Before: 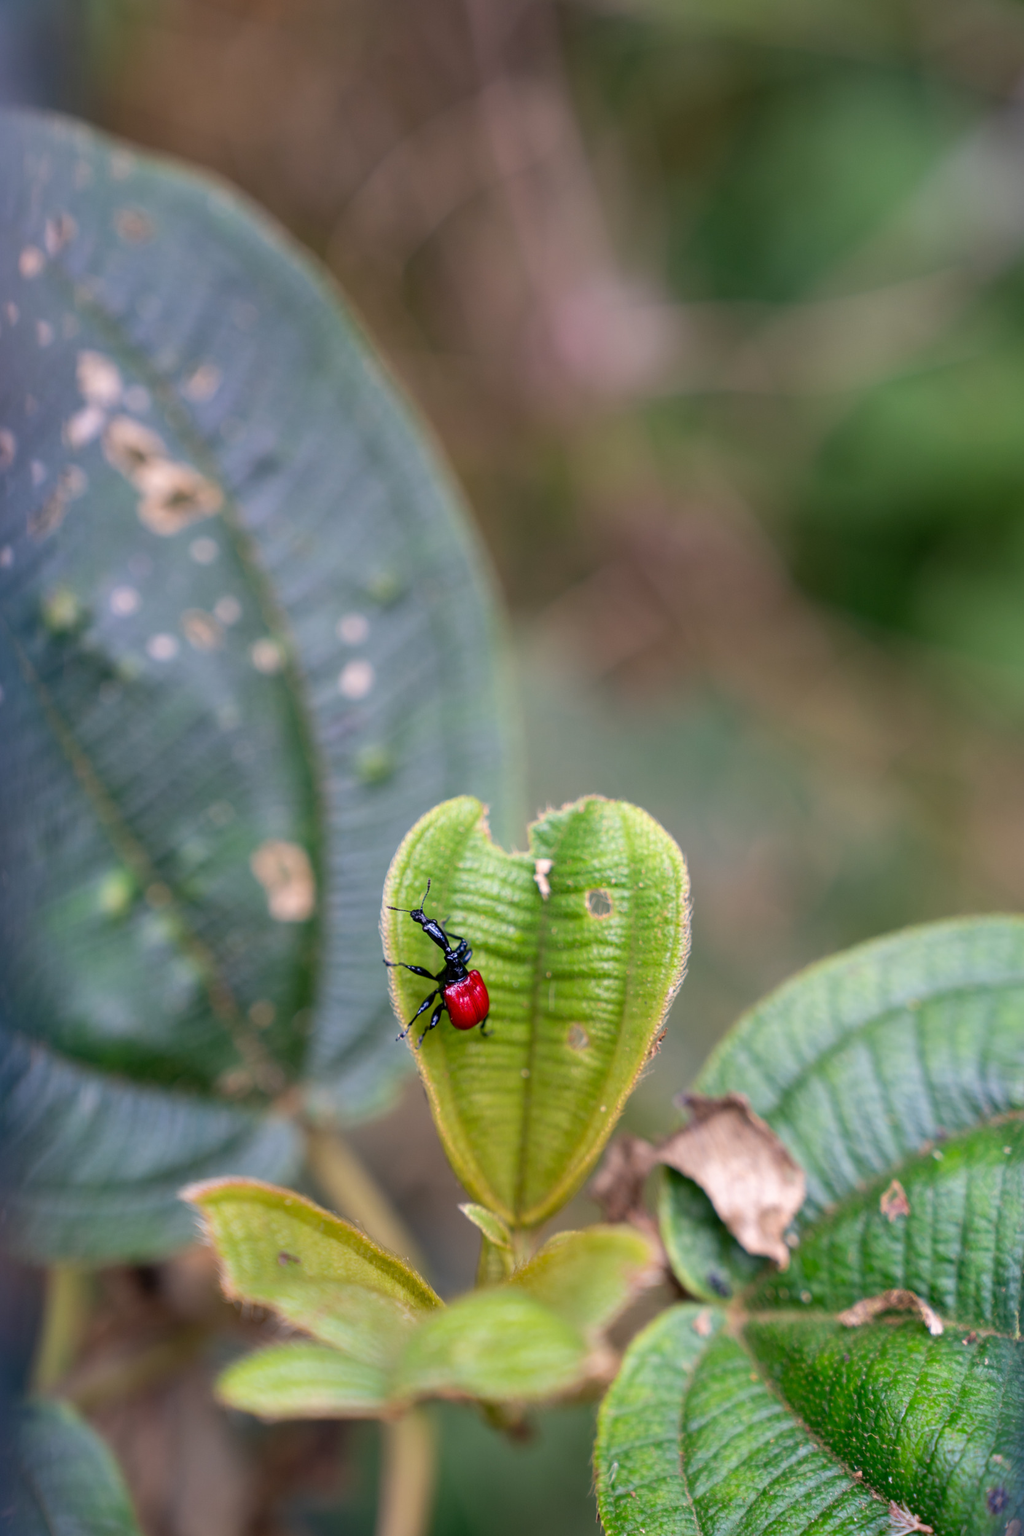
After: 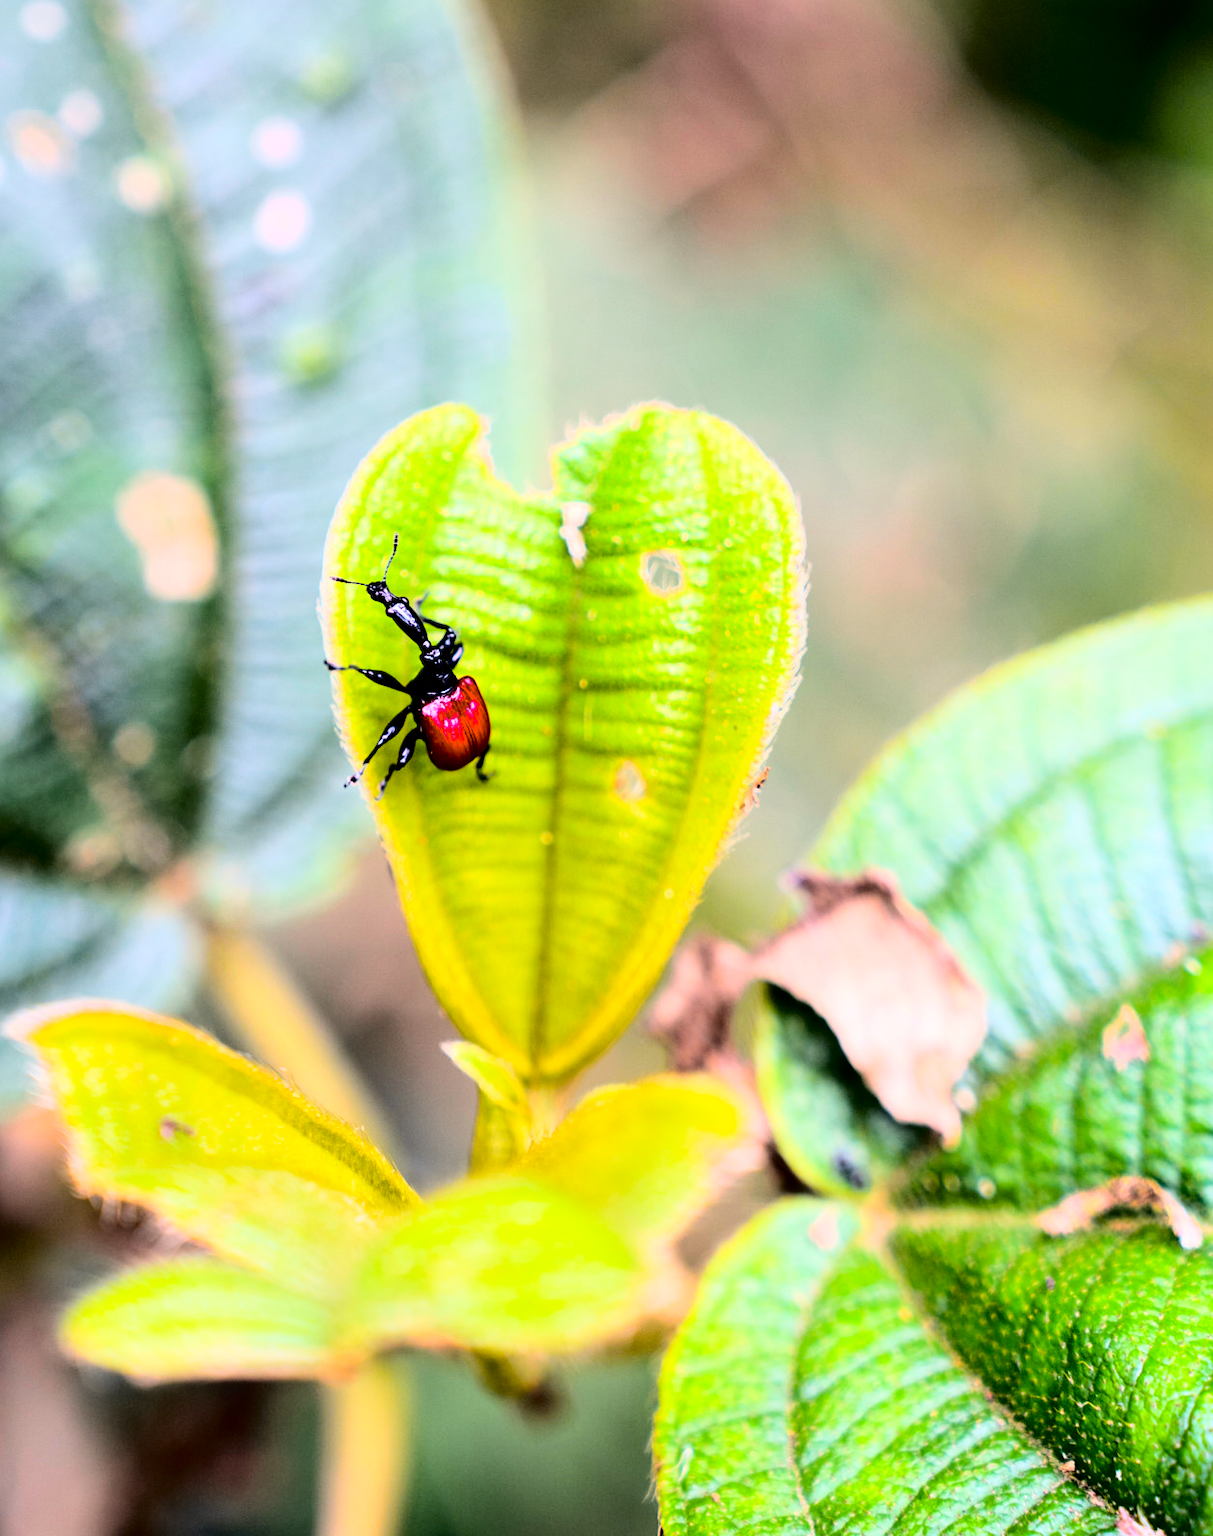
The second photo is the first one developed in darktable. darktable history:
exposure: exposure -0.072 EV, compensate highlight preservation false
crop and rotate: left 17.299%, top 35.115%, right 7.015%, bottom 1.024%
tone curve: curves: ch0 [(0.003, 0) (0.066, 0.017) (0.163, 0.09) (0.264, 0.238) (0.395, 0.421) (0.517, 0.575) (0.633, 0.687) (0.791, 0.814) (1, 1)]; ch1 [(0, 0) (0.149, 0.17) (0.327, 0.339) (0.39, 0.403) (0.456, 0.463) (0.501, 0.502) (0.512, 0.507) (0.53, 0.533) (0.575, 0.592) (0.671, 0.655) (0.729, 0.679) (1, 1)]; ch2 [(0, 0) (0.337, 0.382) (0.464, 0.47) (0.501, 0.502) (0.527, 0.532) (0.563, 0.555) (0.615, 0.61) (0.663, 0.68) (1, 1)], color space Lab, independent channels, preserve colors none
color balance rgb: perceptual saturation grading › global saturation 25%, global vibrance 20%
rgb curve: curves: ch0 [(0, 0) (0.21, 0.15) (0.24, 0.21) (0.5, 0.75) (0.75, 0.96) (0.89, 0.99) (1, 1)]; ch1 [(0, 0.02) (0.21, 0.13) (0.25, 0.2) (0.5, 0.67) (0.75, 0.9) (0.89, 0.97) (1, 1)]; ch2 [(0, 0.02) (0.21, 0.13) (0.25, 0.2) (0.5, 0.67) (0.75, 0.9) (0.89, 0.97) (1, 1)], compensate middle gray true
